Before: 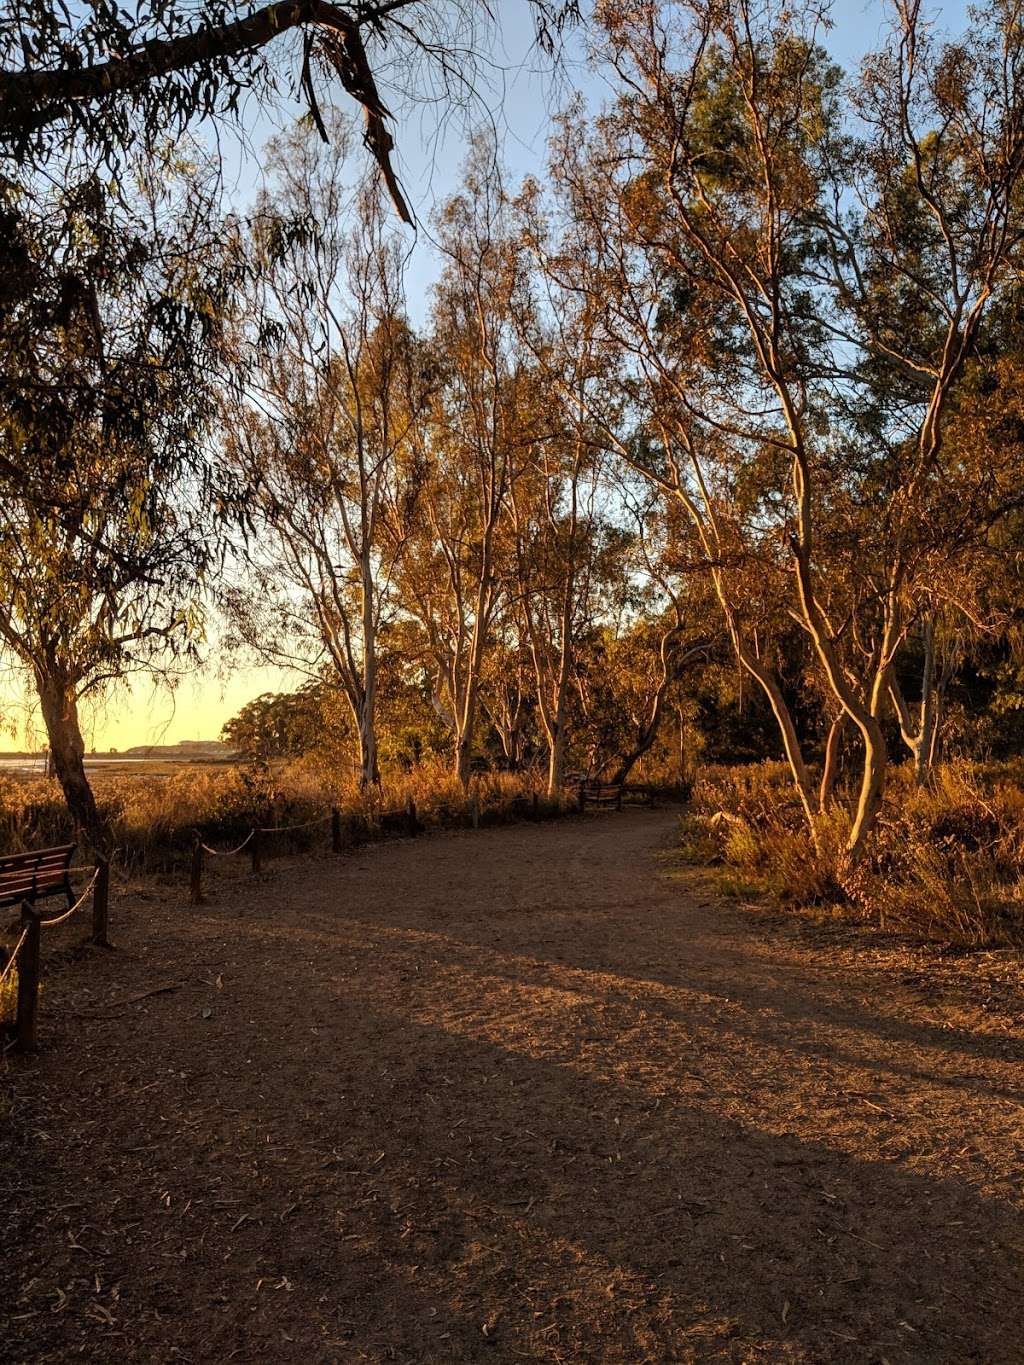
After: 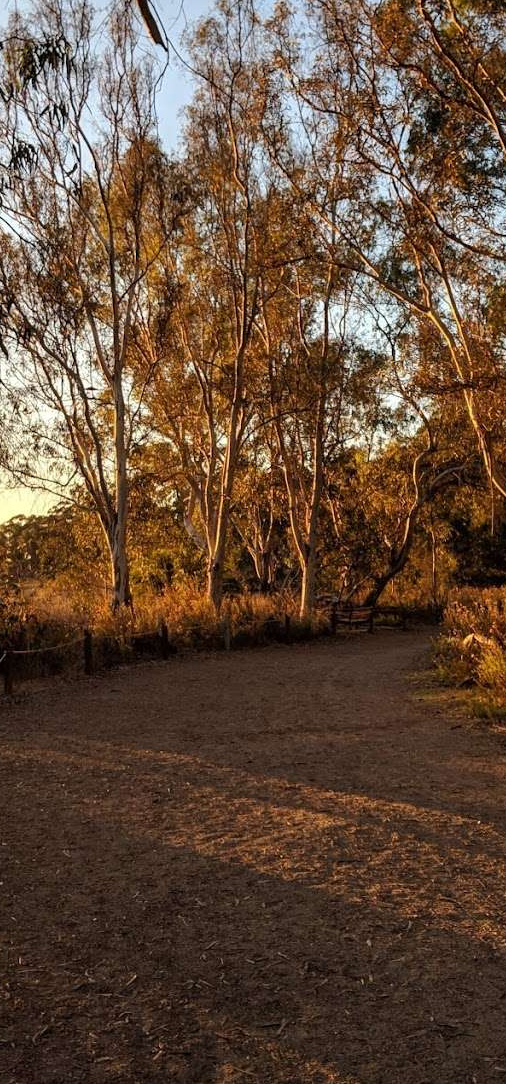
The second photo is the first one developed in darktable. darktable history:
crop and rotate: angle 0.014°, left 24.213%, top 13.041%, right 26.322%, bottom 7.449%
